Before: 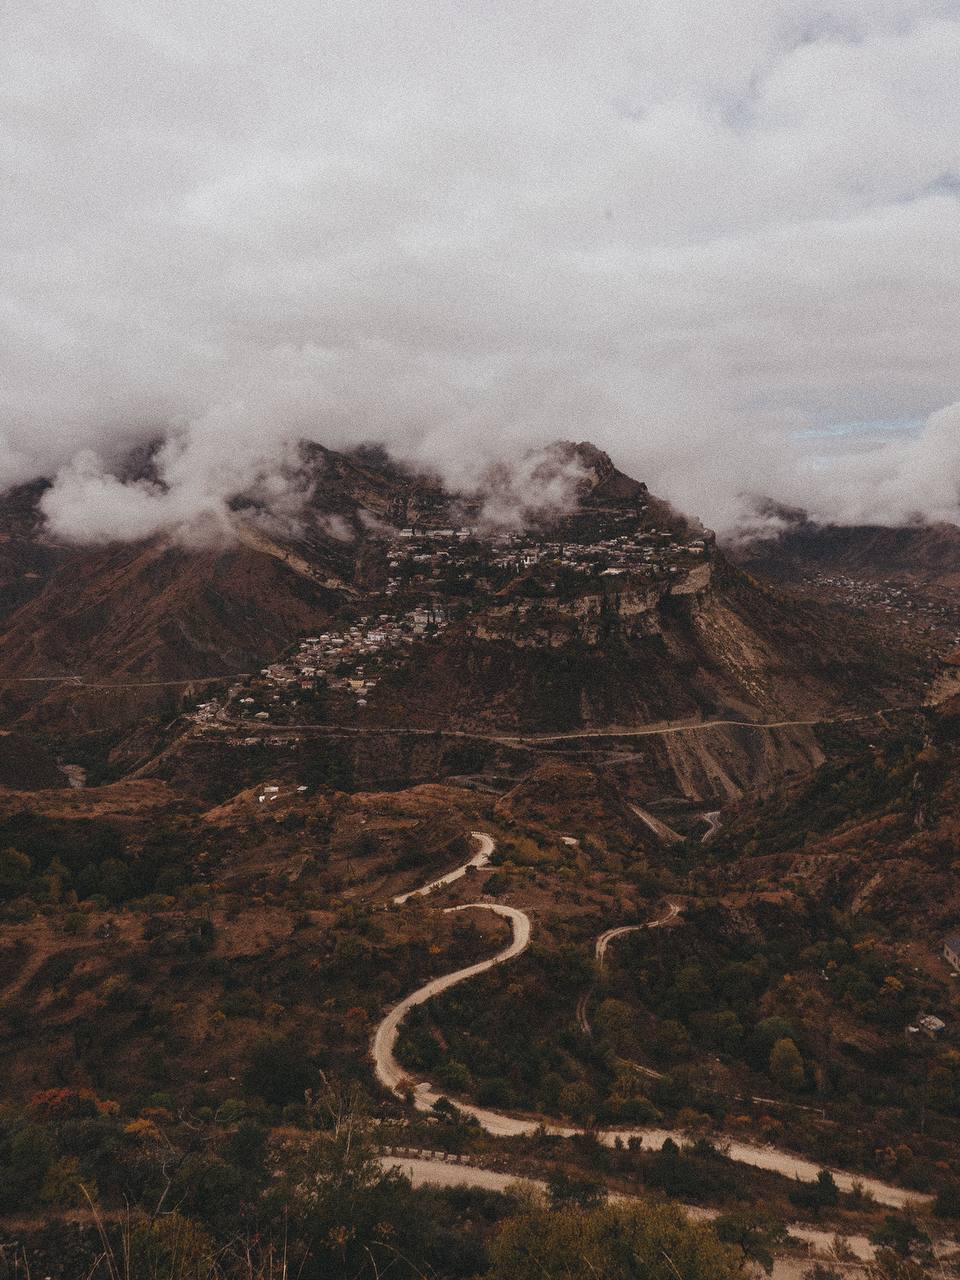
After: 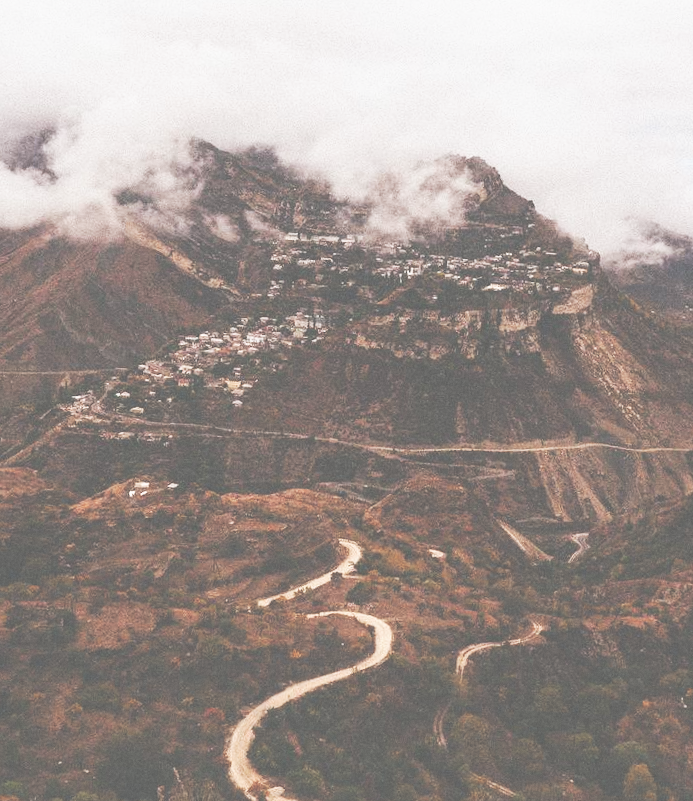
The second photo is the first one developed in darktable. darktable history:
exposure: black level correction -0.062, exposure -0.05 EV, compensate highlight preservation false
grain: coarseness 14.57 ISO, strength 8.8%
crop and rotate: angle -3.37°, left 9.79%, top 20.73%, right 12.42%, bottom 11.82%
base curve: curves: ch0 [(0, 0) (0.007, 0.004) (0.027, 0.03) (0.046, 0.07) (0.207, 0.54) (0.442, 0.872) (0.673, 0.972) (1, 1)], preserve colors none
